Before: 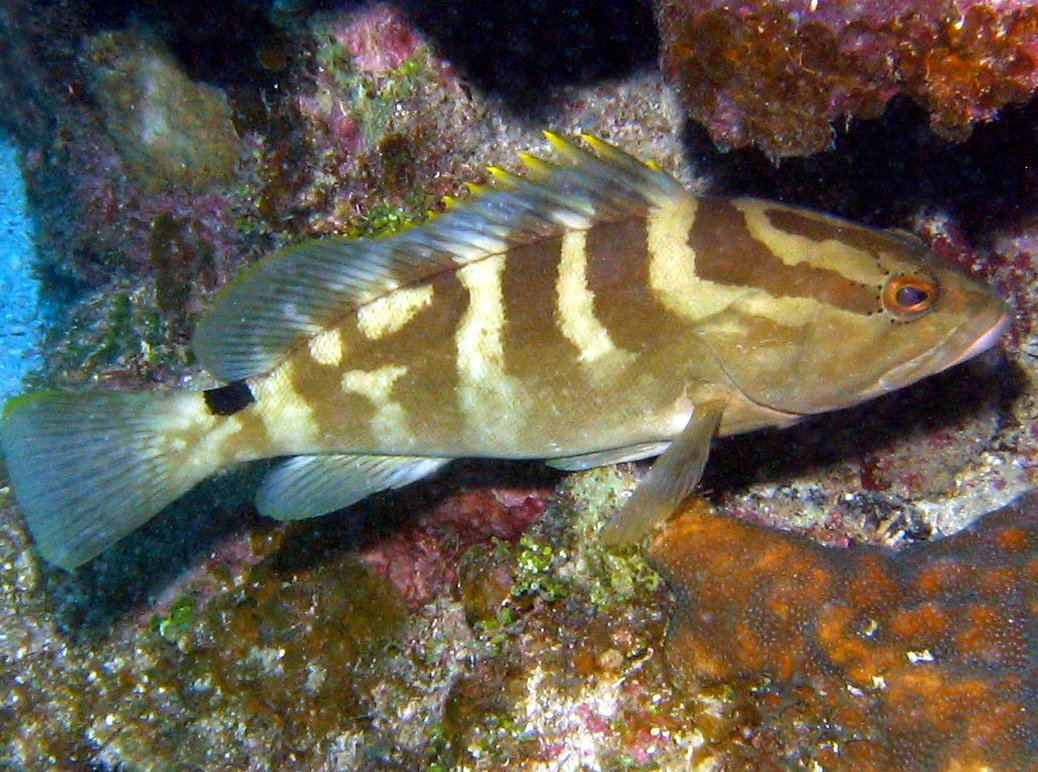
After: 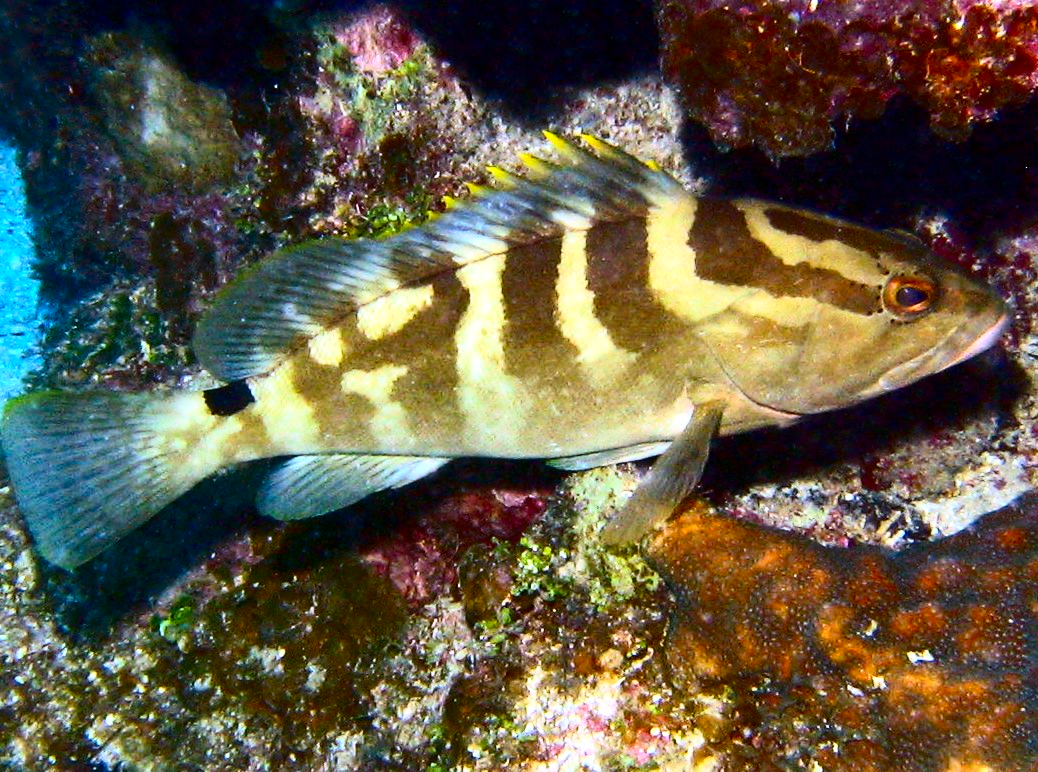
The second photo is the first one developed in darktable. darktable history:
contrast brightness saturation: contrast 0.413, brightness 0.042, saturation 0.254
